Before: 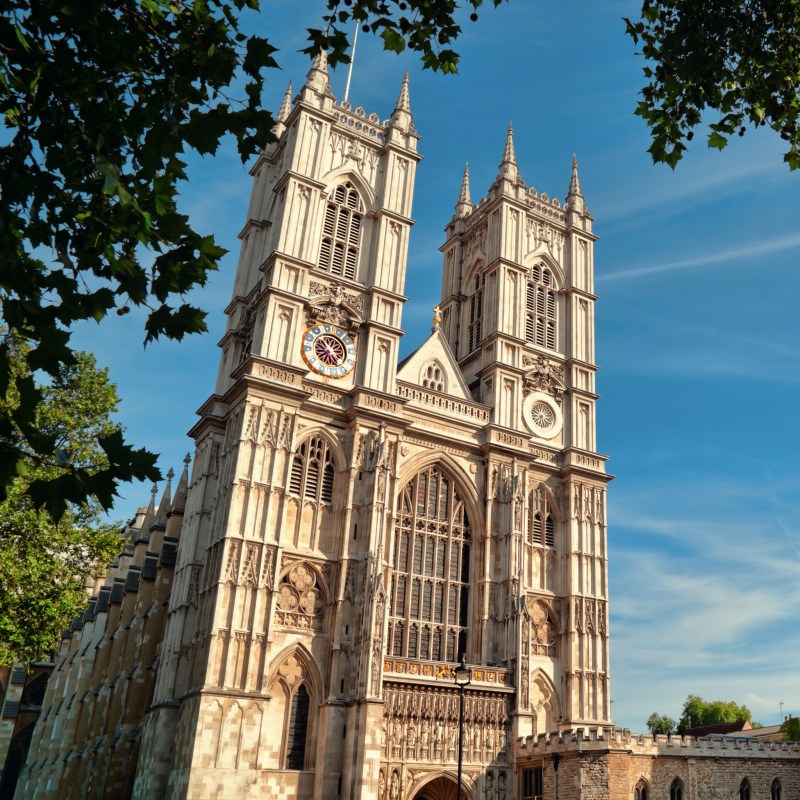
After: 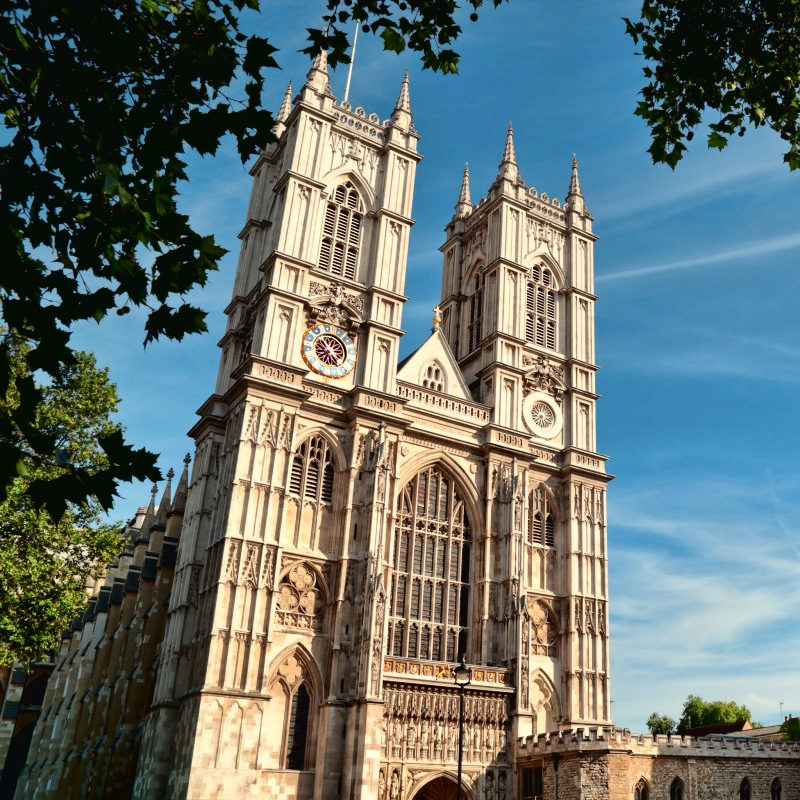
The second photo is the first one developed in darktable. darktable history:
tone curve: curves: ch0 [(0, 0) (0.003, 0.025) (0.011, 0.025) (0.025, 0.025) (0.044, 0.026) (0.069, 0.033) (0.1, 0.053) (0.136, 0.078) (0.177, 0.108) (0.224, 0.153) (0.277, 0.213) (0.335, 0.286) (0.399, 0.372) (0.468, 0.467) (0.543, 0.565) (0.623, 0.675) (0.709, 0.775) (0.801, 0.863) (0.898, 0.936) (1, 1)], color space Lab, independent channels, preserve colors none
